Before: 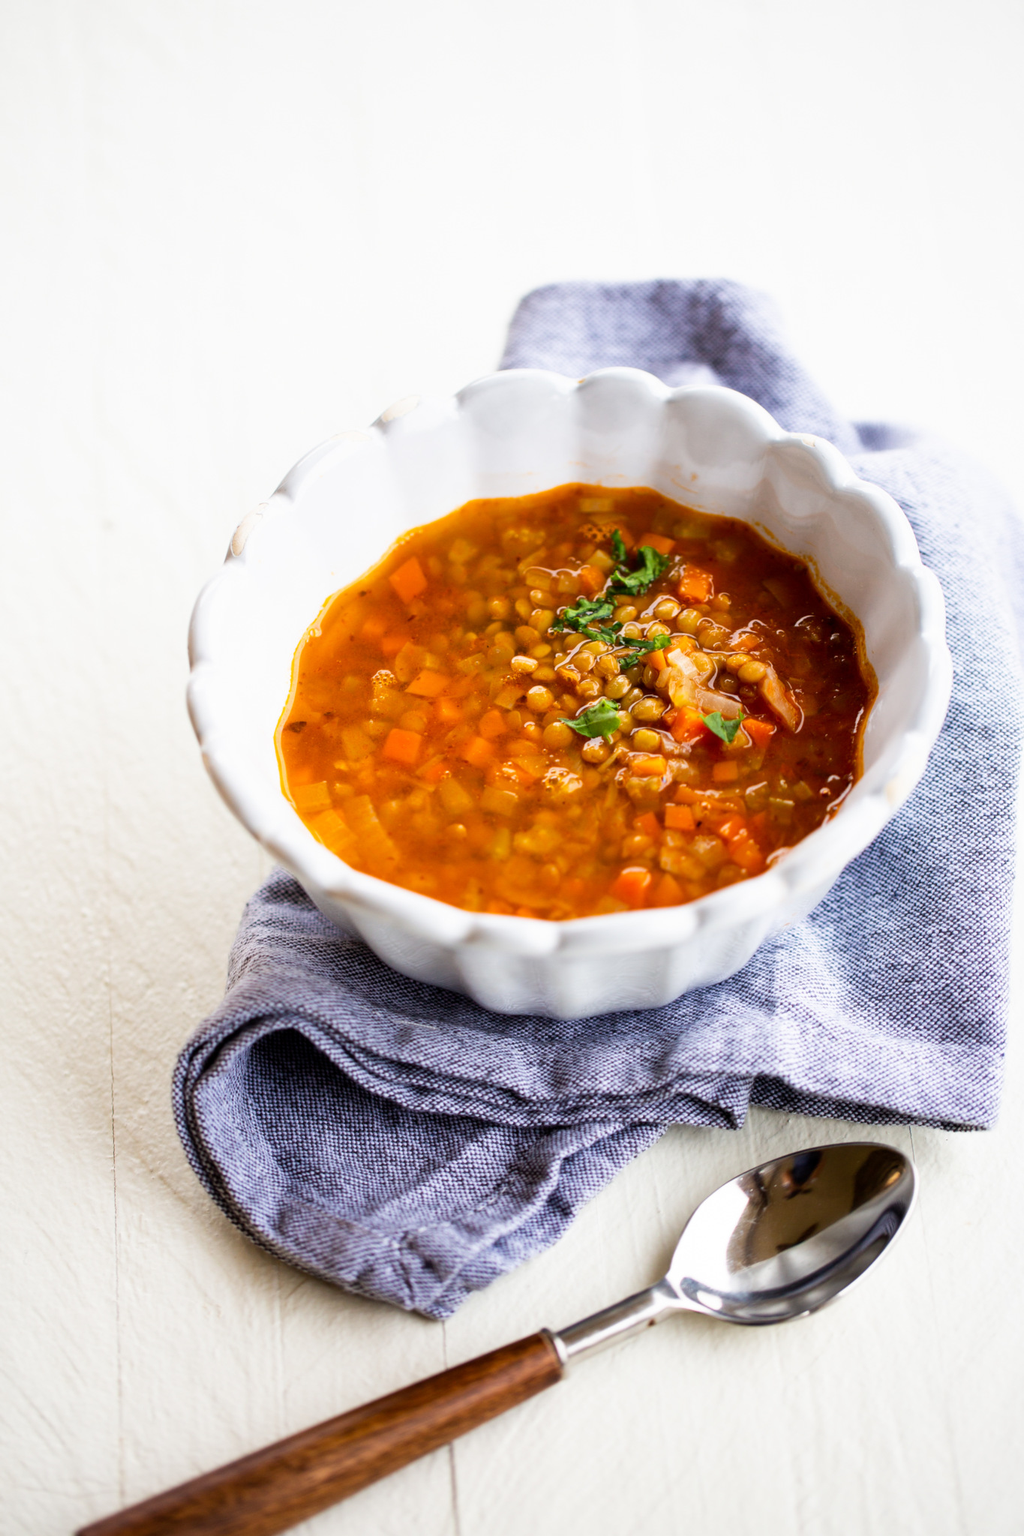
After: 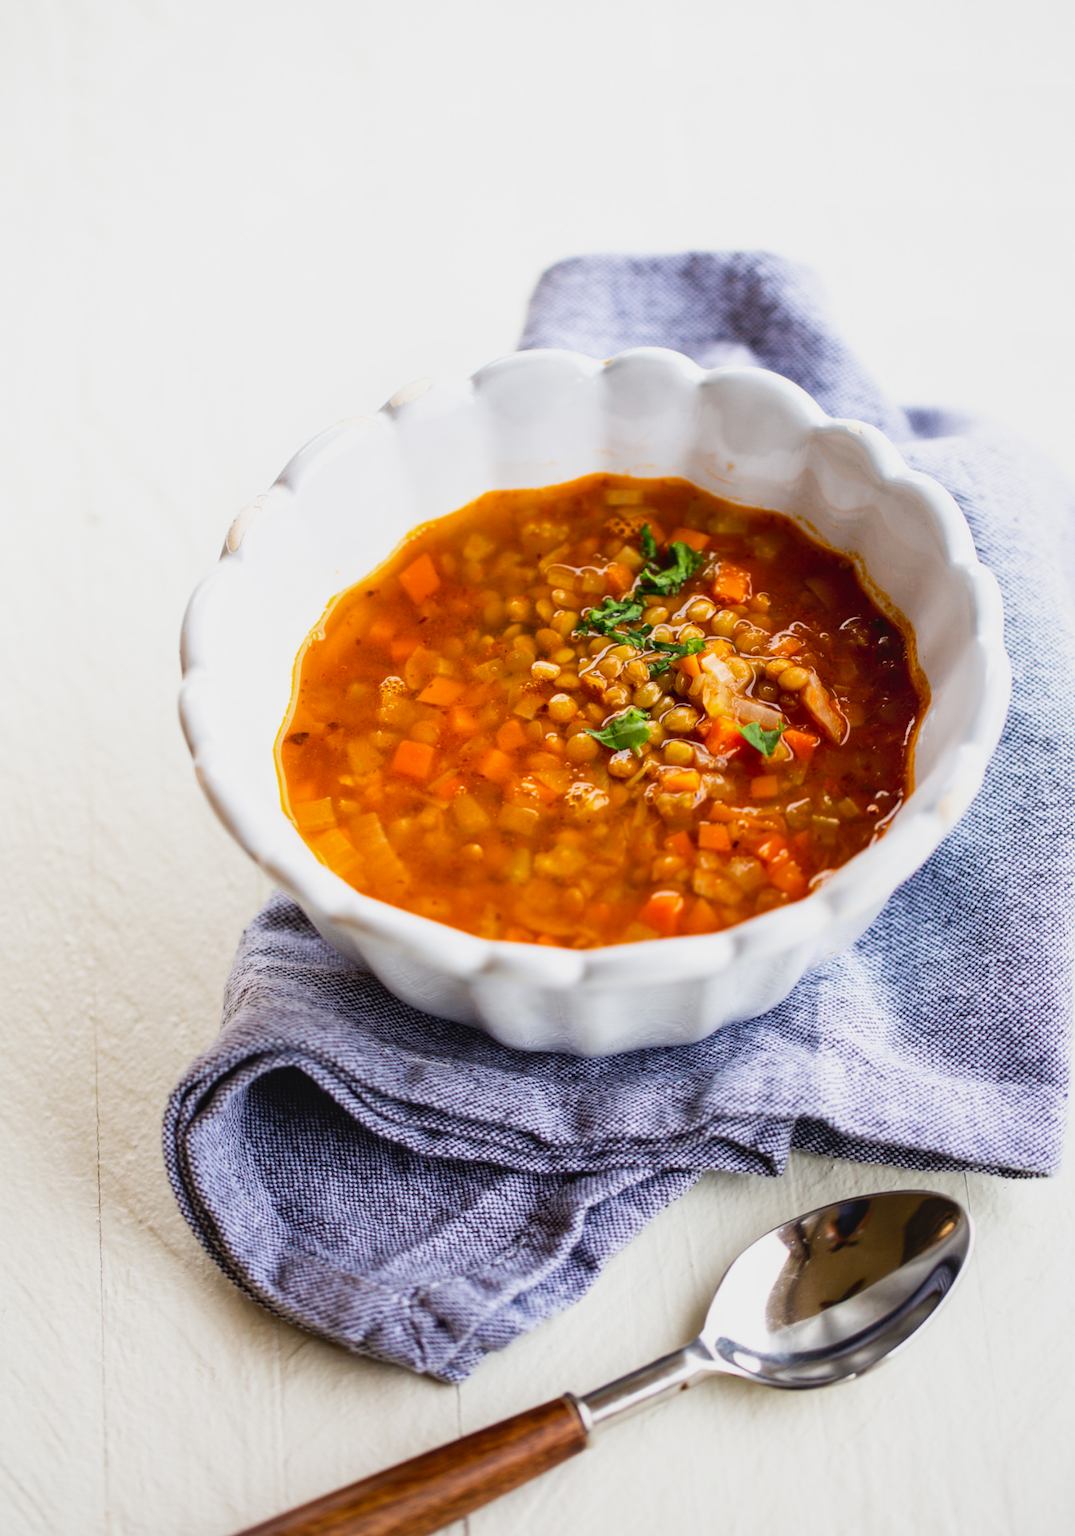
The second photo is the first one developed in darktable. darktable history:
crop: left 2.211%, top 3.133%, right 1.145%, bottom 4.875%
local contrast: detail 109%
color correction: highlights b* -0.043, saturation 1.06
exposure: black level correction 0.001, exposure -0.197 EV, compensate highlight preservation false
contrast brightness saturation: contrast 0.097, brightness 0.012, saturation 0.015
